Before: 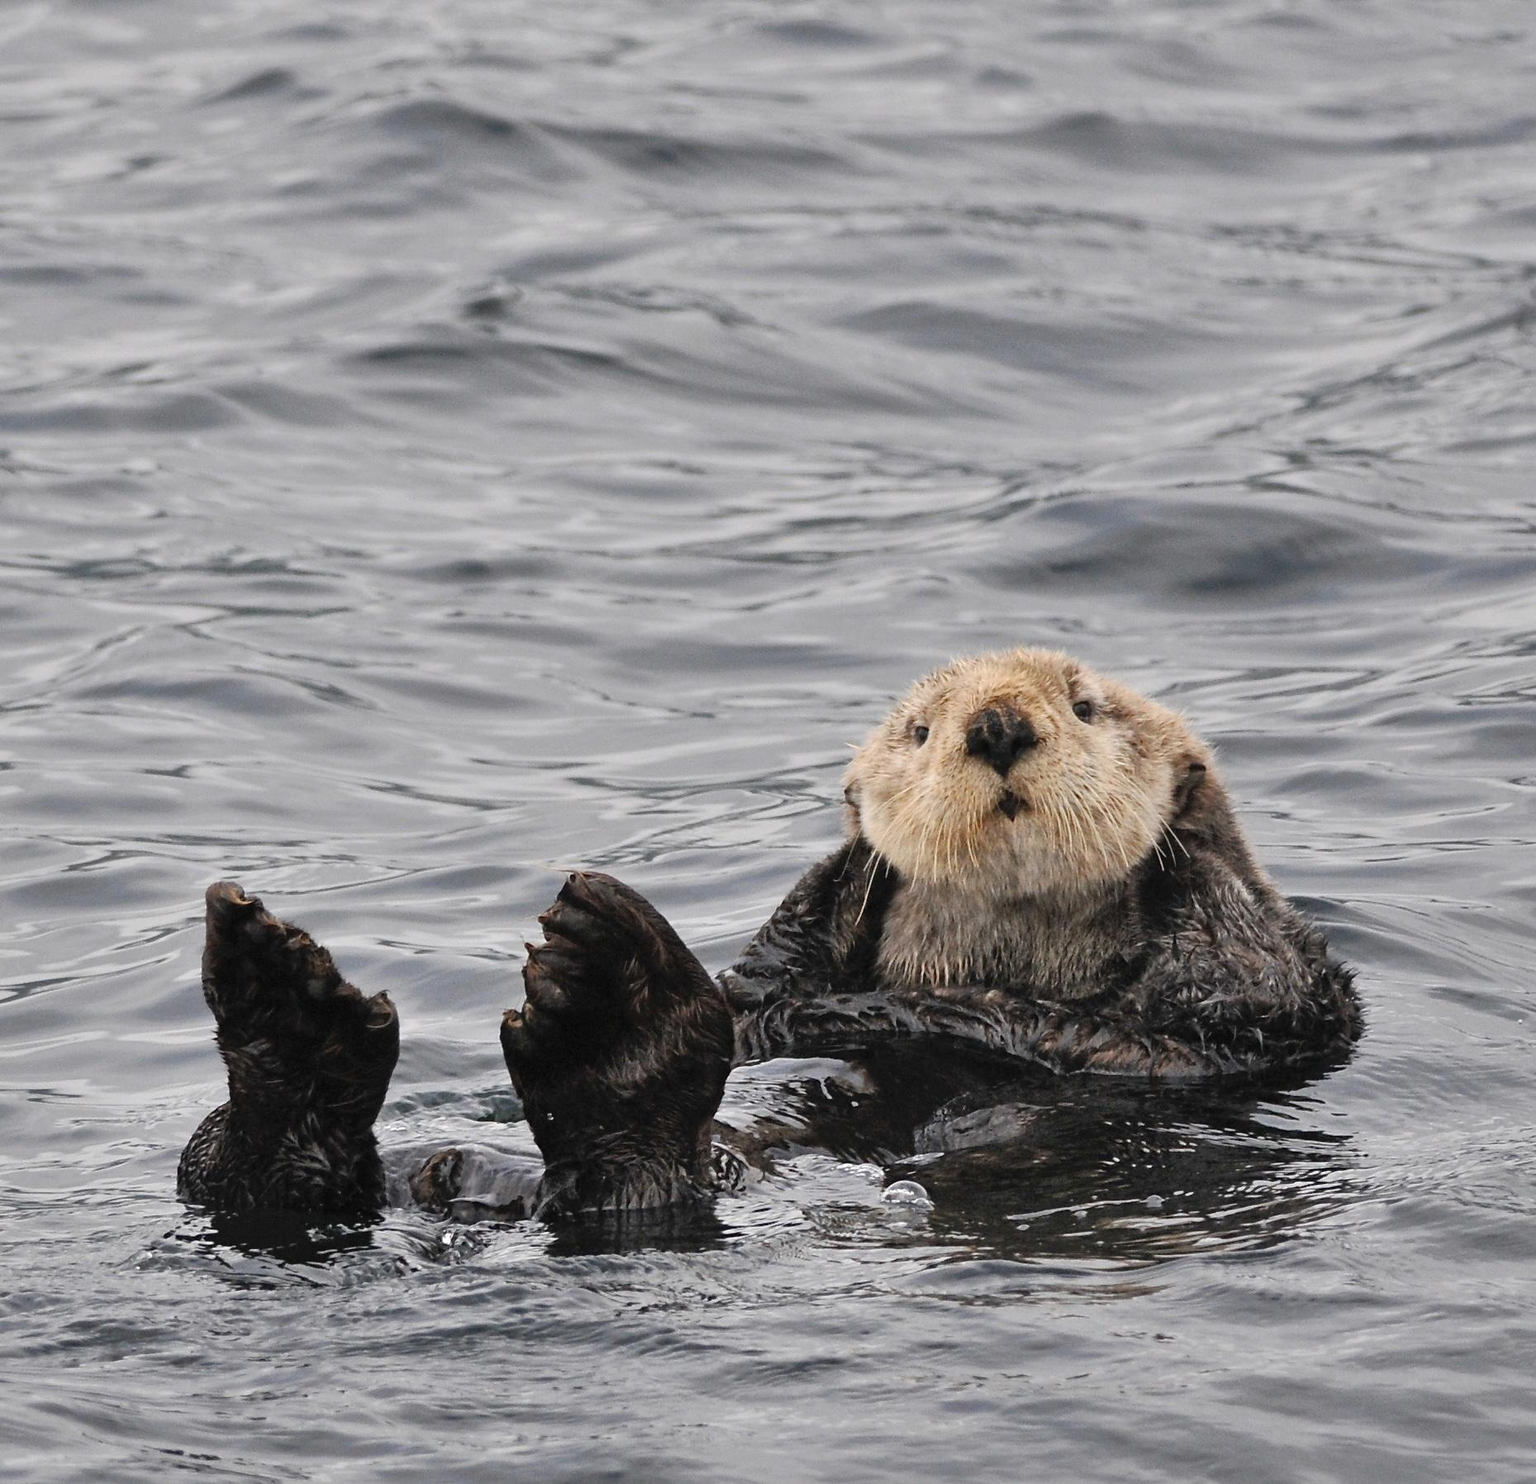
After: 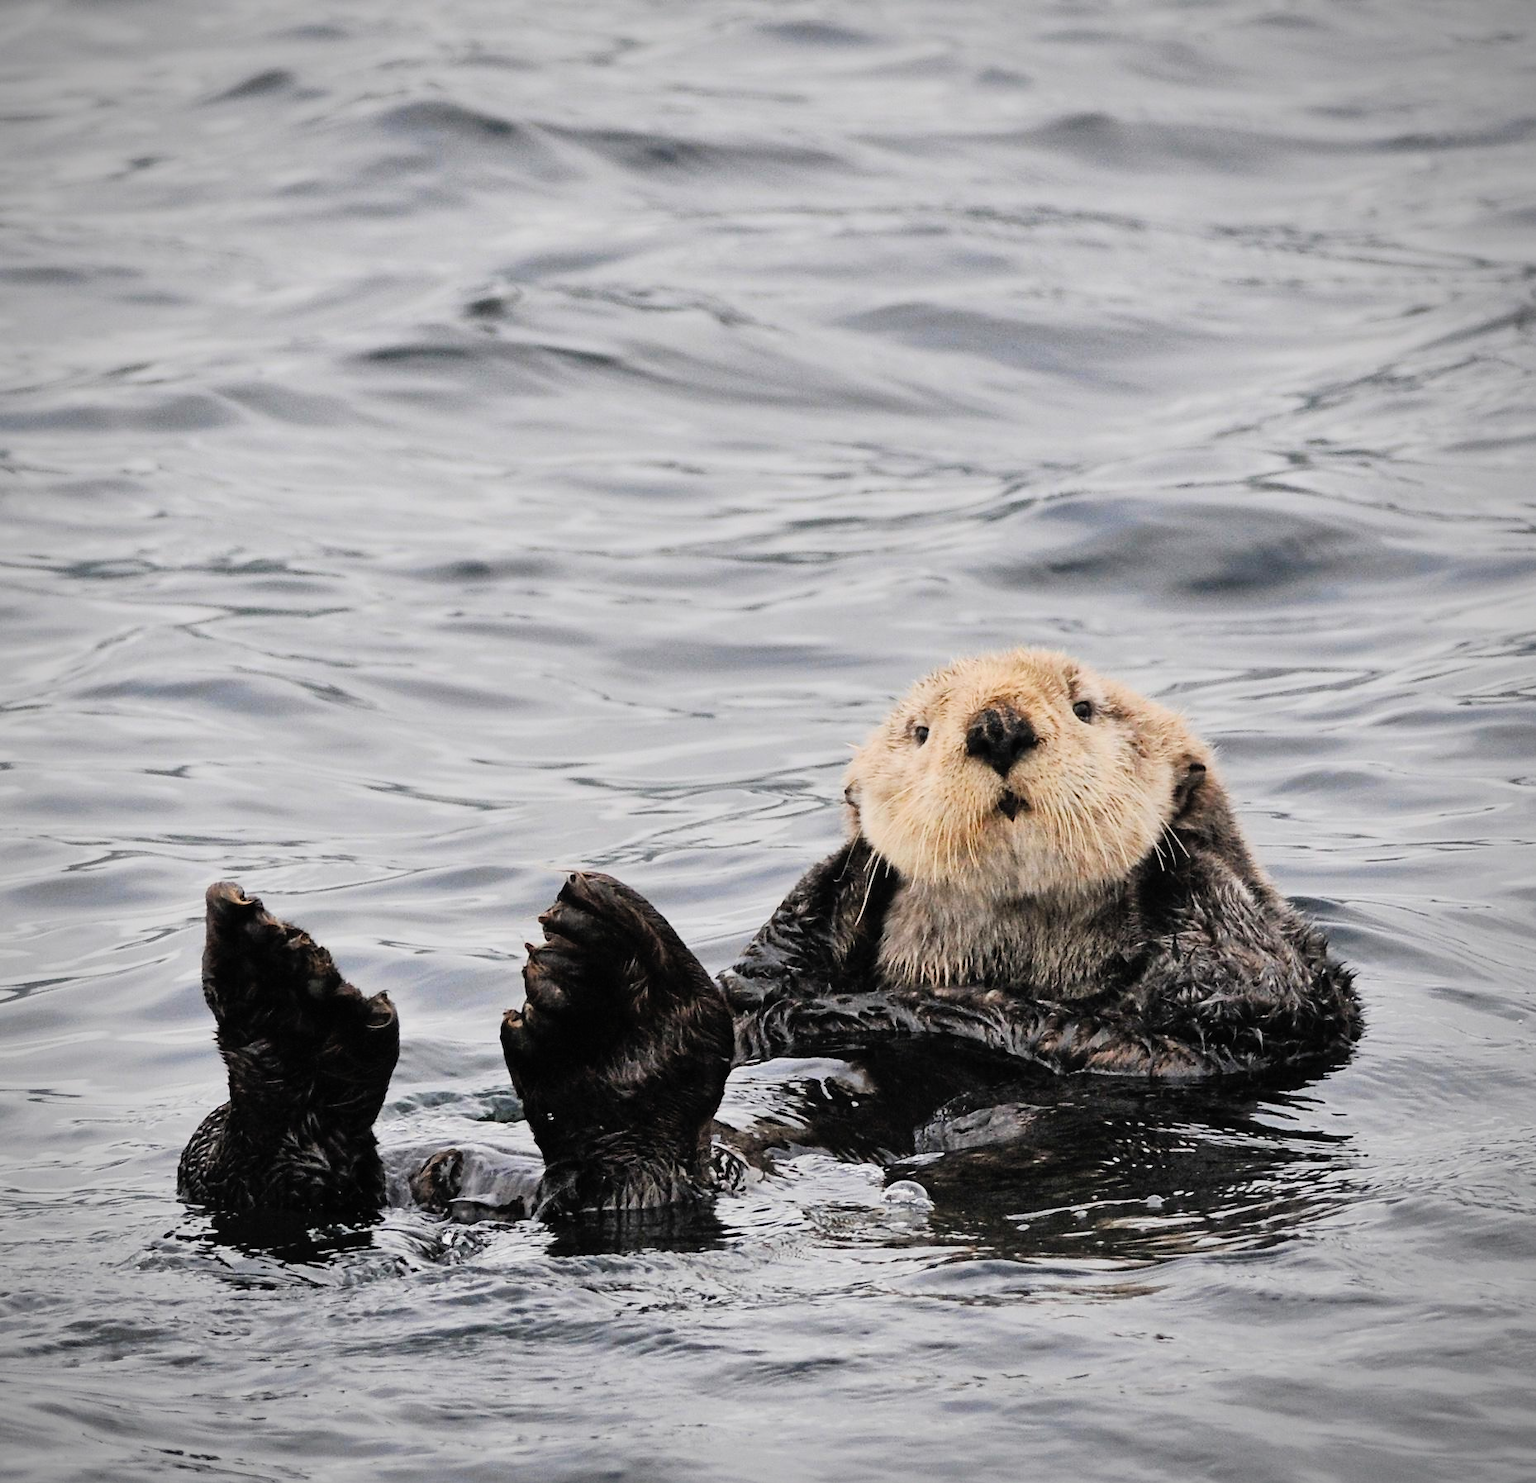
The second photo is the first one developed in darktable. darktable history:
filmic rgb: black relative exposure -7.65 EV, white relative exposure 4.56 EV, hardness 3.61, contrast 1.05
vignetting: fall-off radius 60.92%
contrast brightness saturation: contrast 0.2, brightness 0.16, saturation 0.22
